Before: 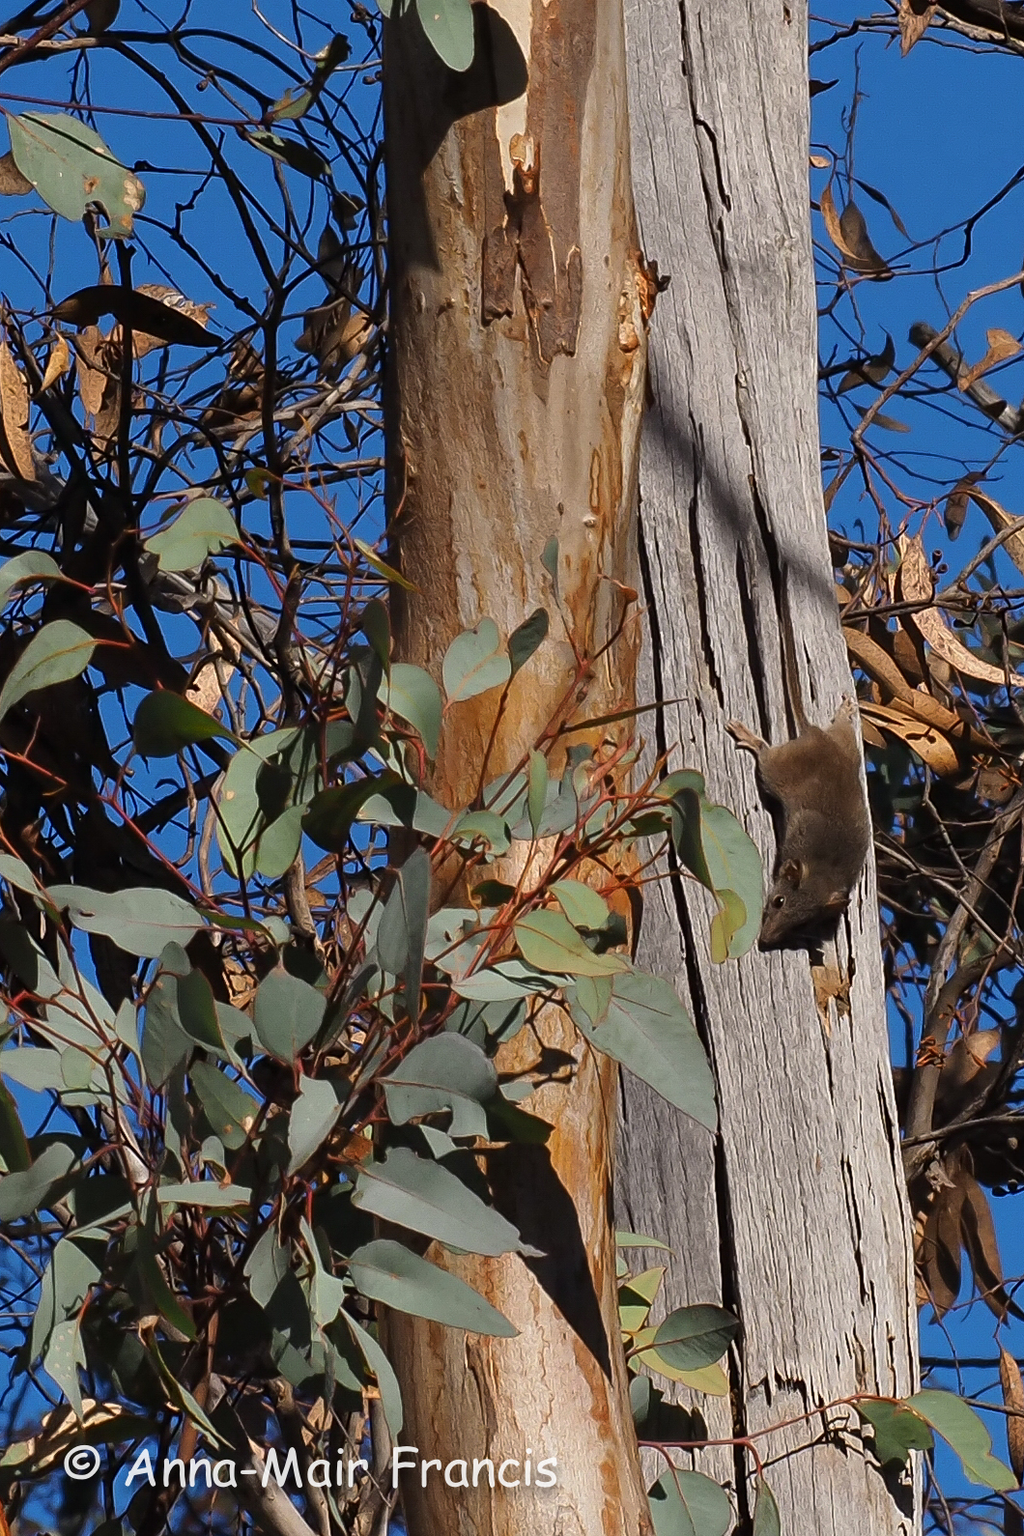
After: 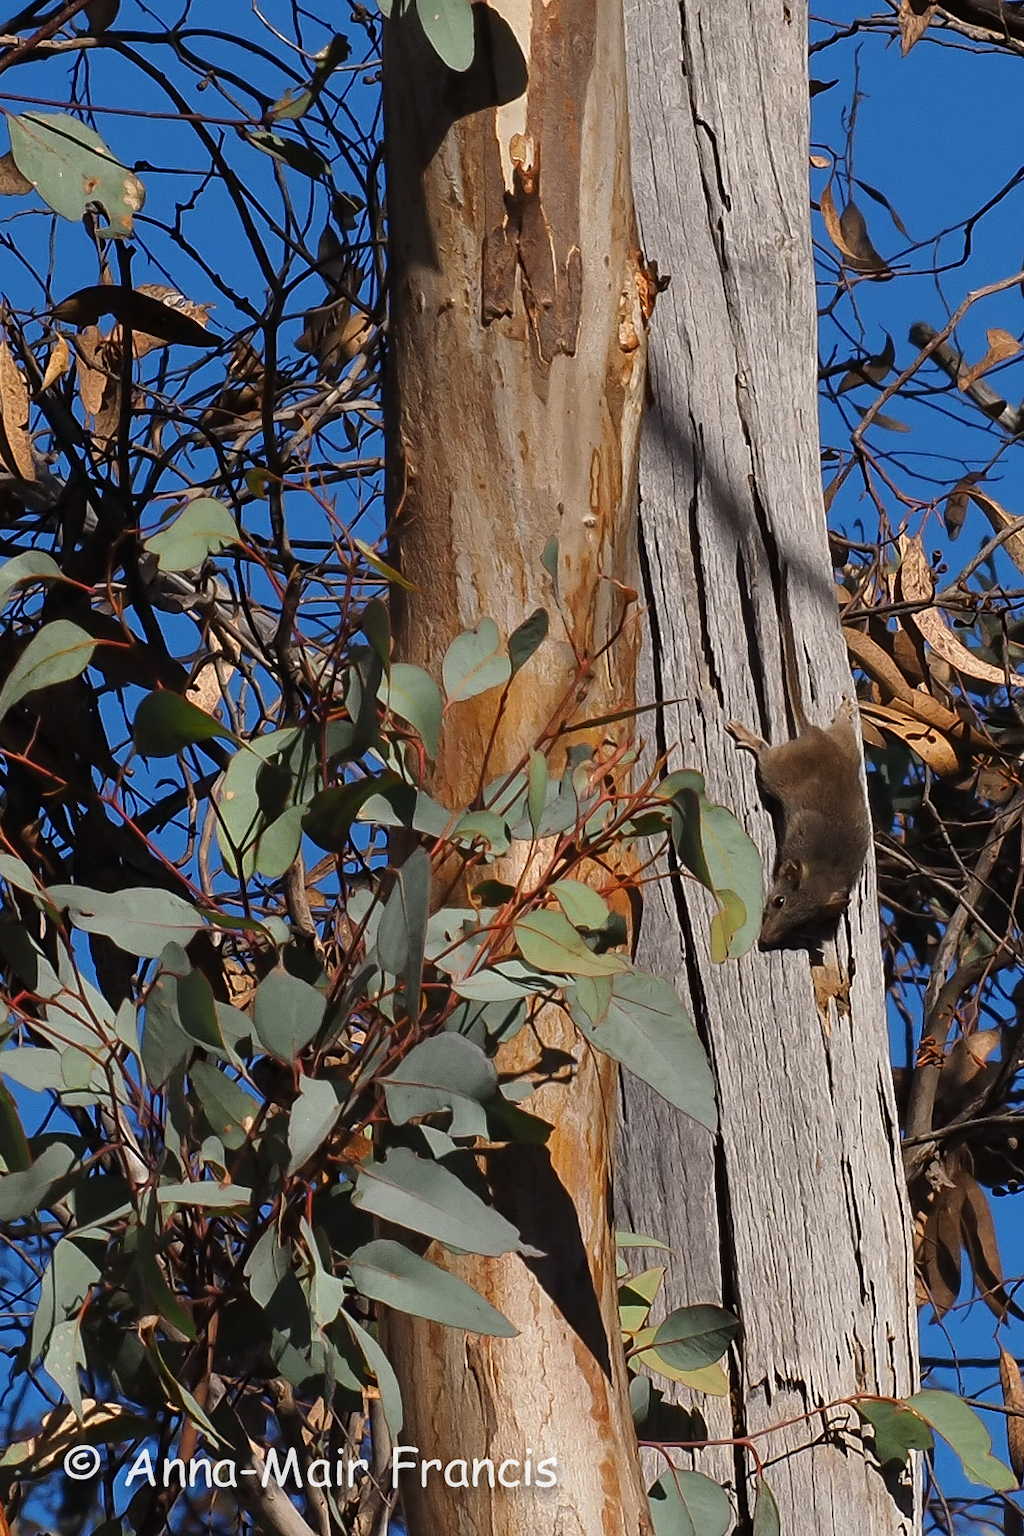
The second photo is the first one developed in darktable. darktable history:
color zones: curves: ch0 [(0.25, 0.5) (0.463, 0.627) (0.484, 0.637) (0.75, 0.5)]
